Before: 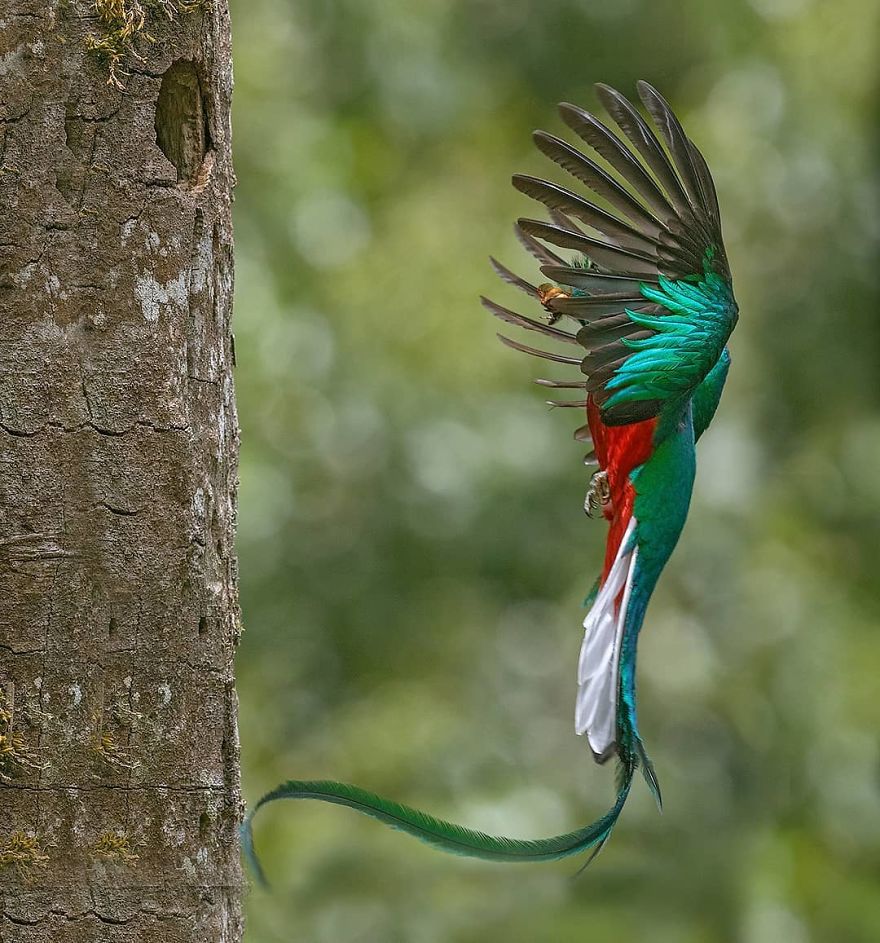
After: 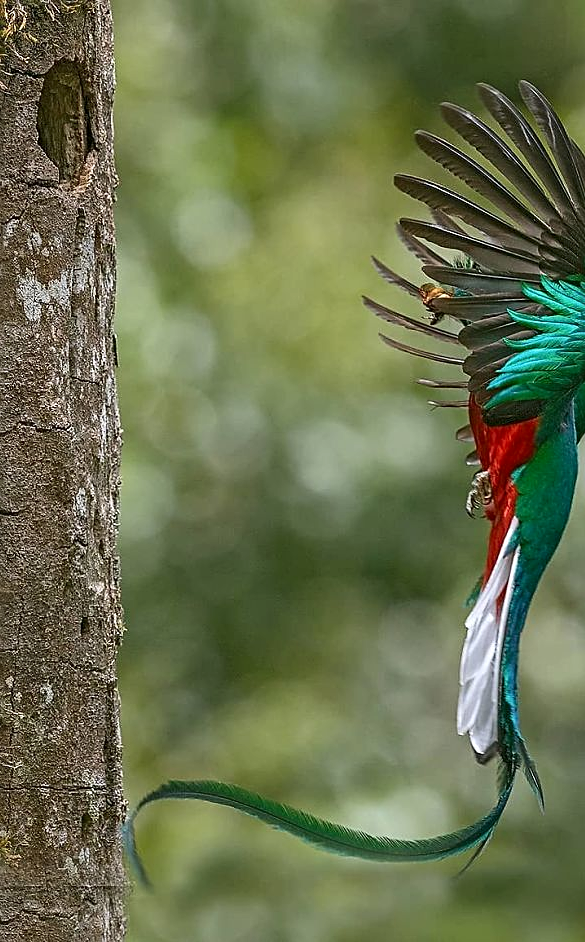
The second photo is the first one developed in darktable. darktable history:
crop and rotate: left 13.62%, right 19.792%
contrast brightness saturation: contrast 0.138
sharpen: on, module defaults
